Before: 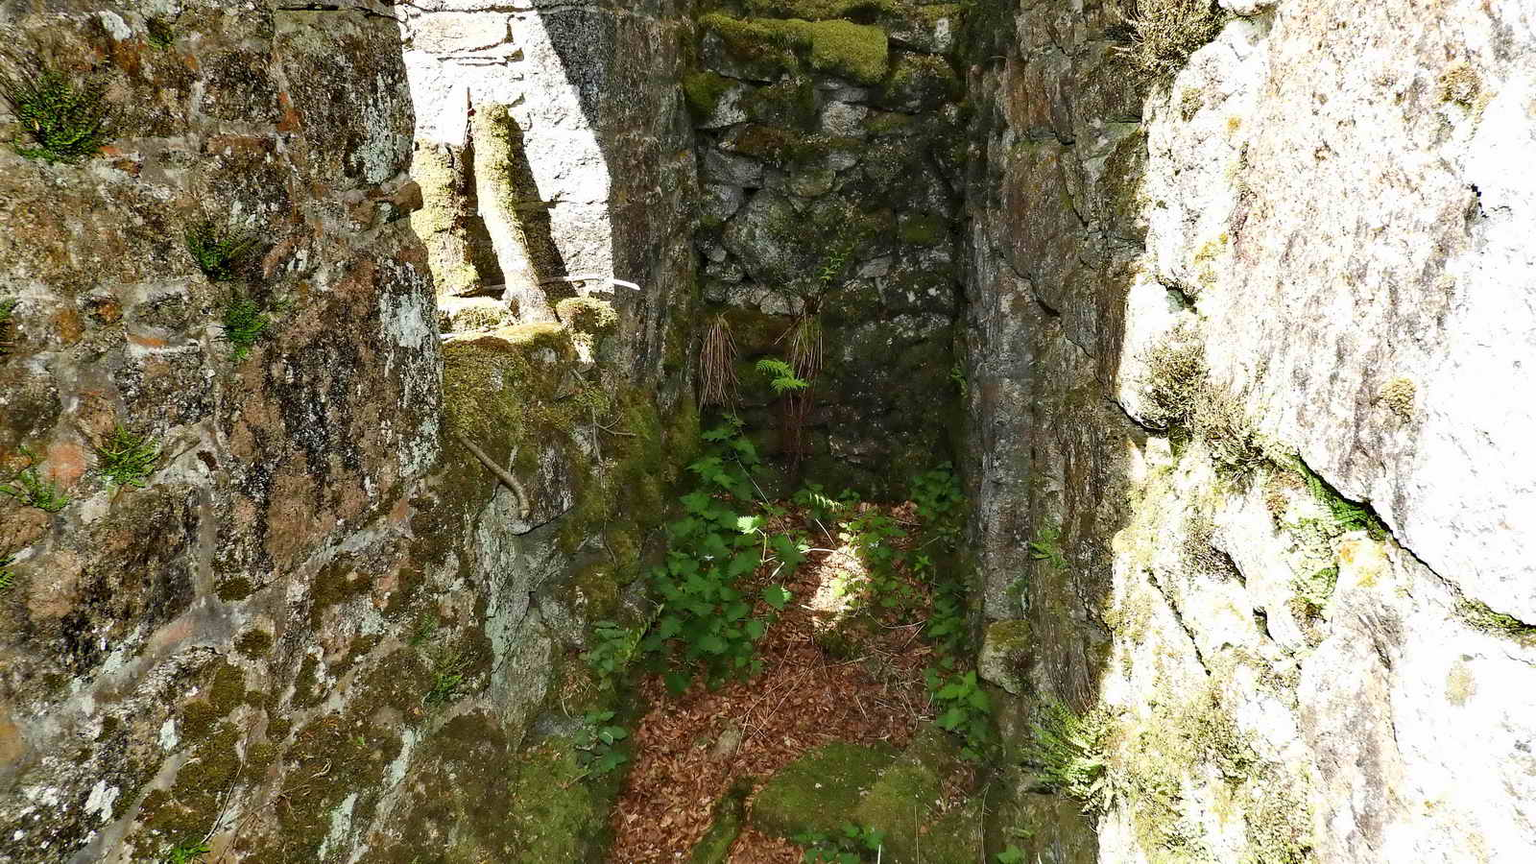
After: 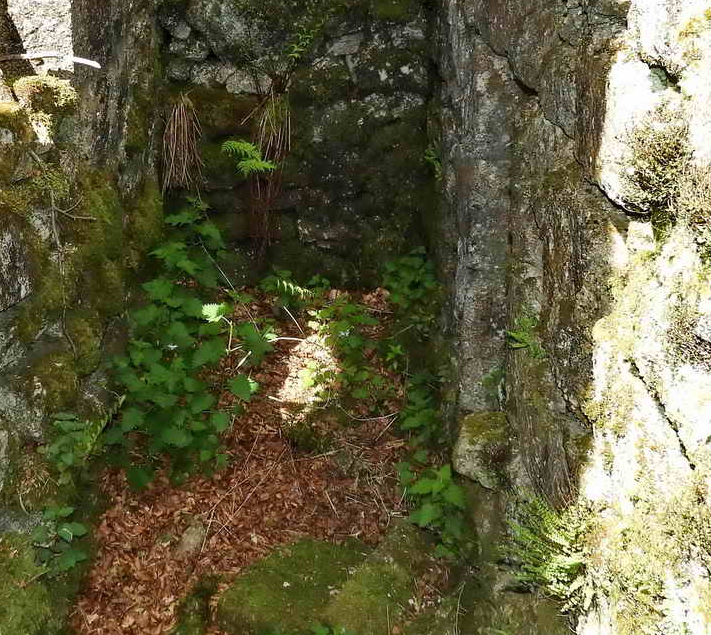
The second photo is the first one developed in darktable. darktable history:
crop: left 35.424%, top 26.057%, right 20.11%, bottom 3.361%
